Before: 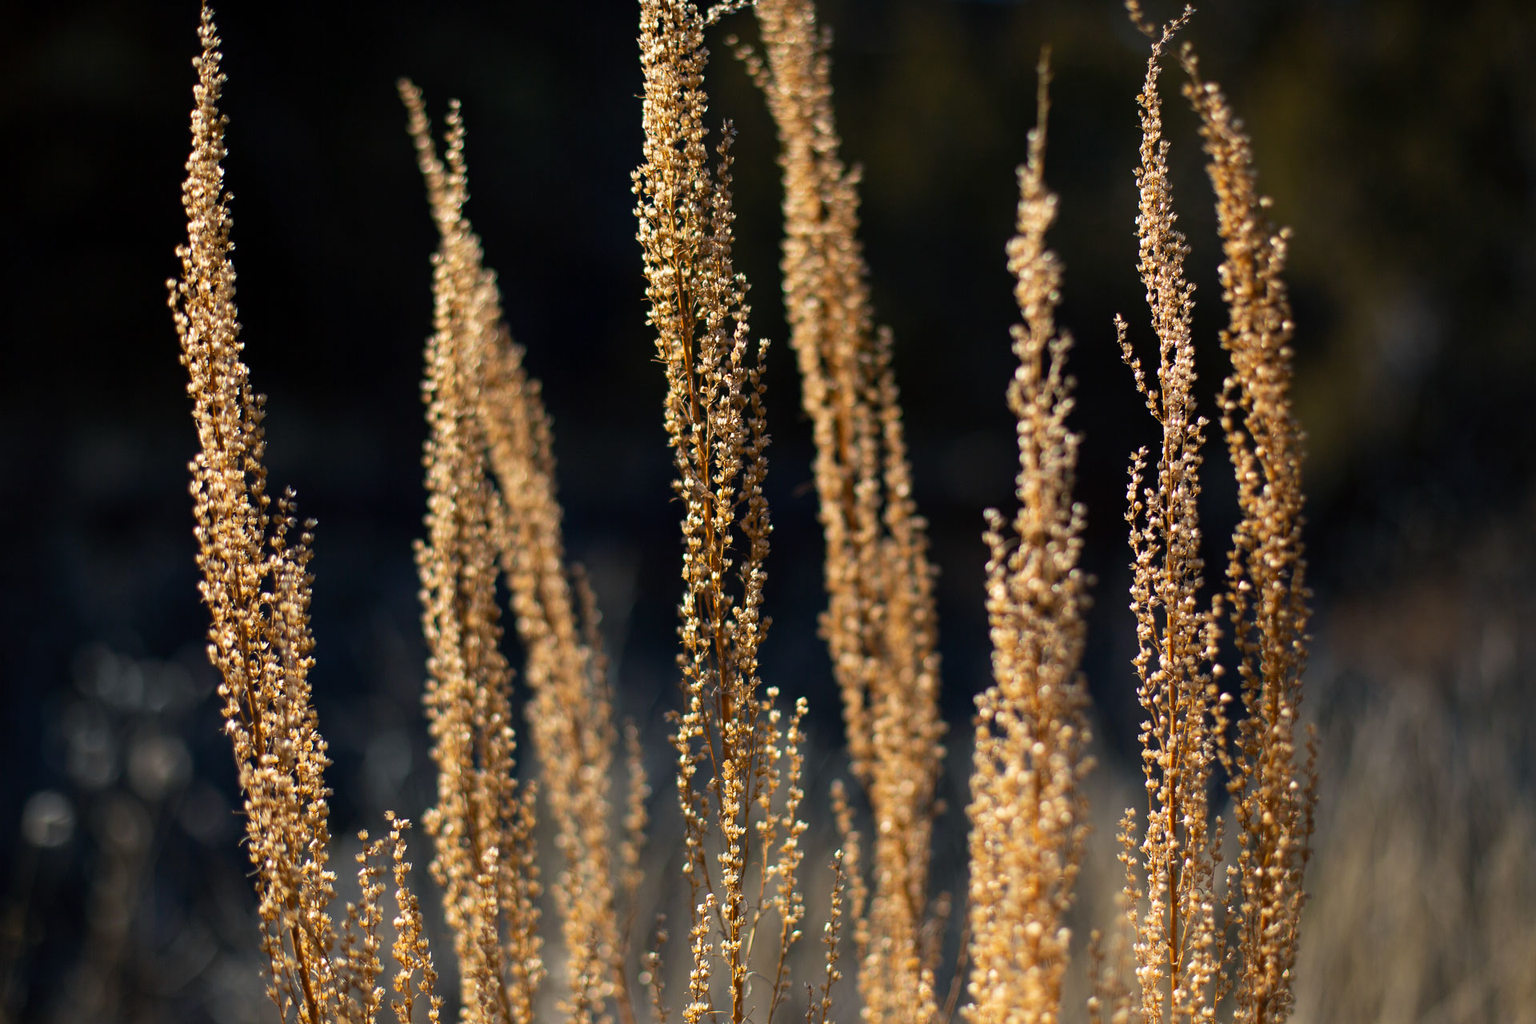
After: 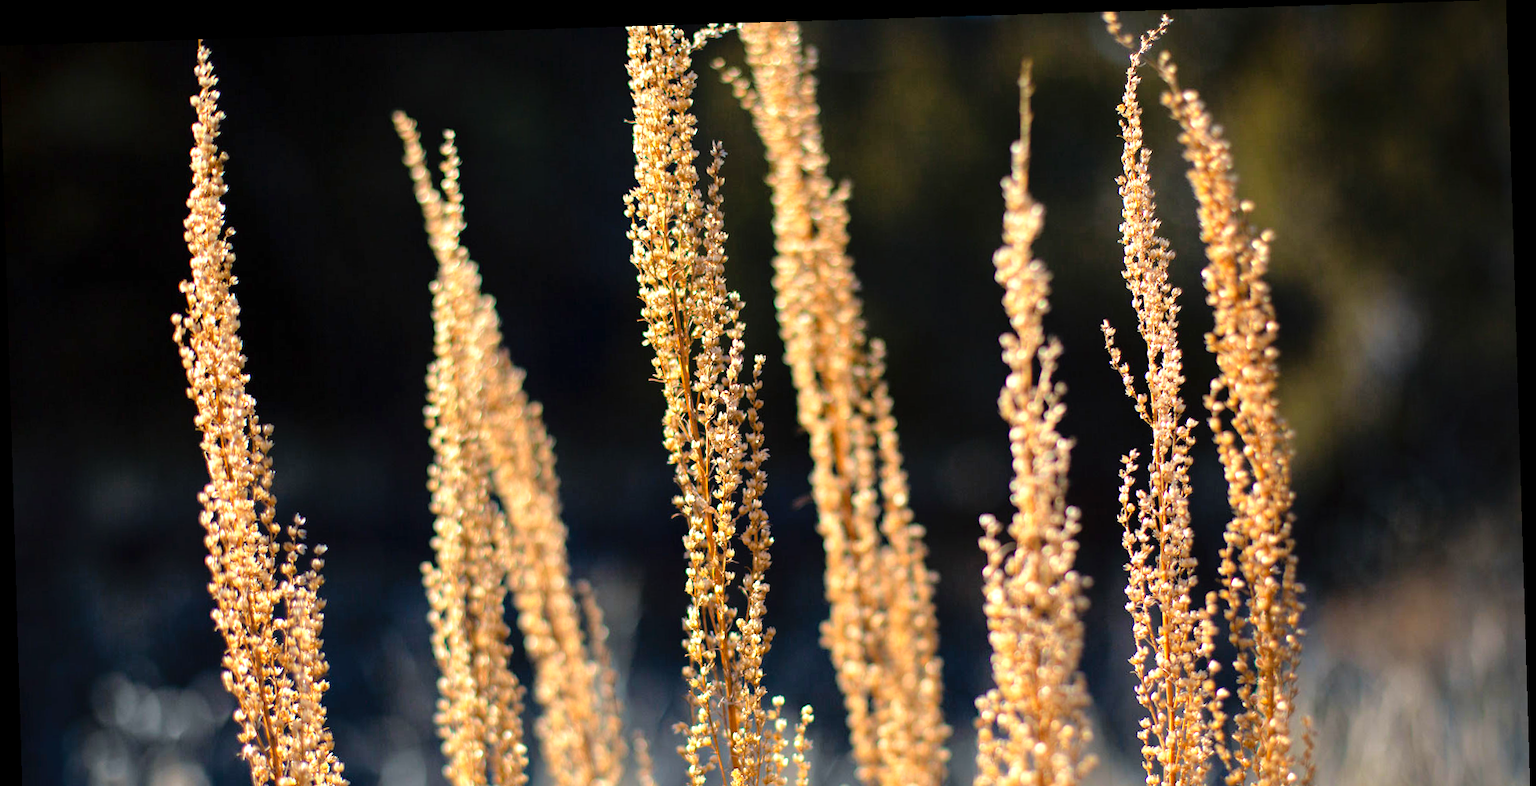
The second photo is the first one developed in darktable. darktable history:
rotate and perspective: rotation -1.75°, automatic cropping off
levels: levels [0, 0.435, 0.917]
tone equalizer: -7 EV 0.15 EV, -6 EV 0.6 EV, -5 EV 1.15 EV, -4 EV 1.33 EV, -3 EV 1.15 EV, -2 EV 0.6 EV, -1 EV 0.15 EV, mask exposure compensation -0.5 EV
crop: bottom 24.988%
